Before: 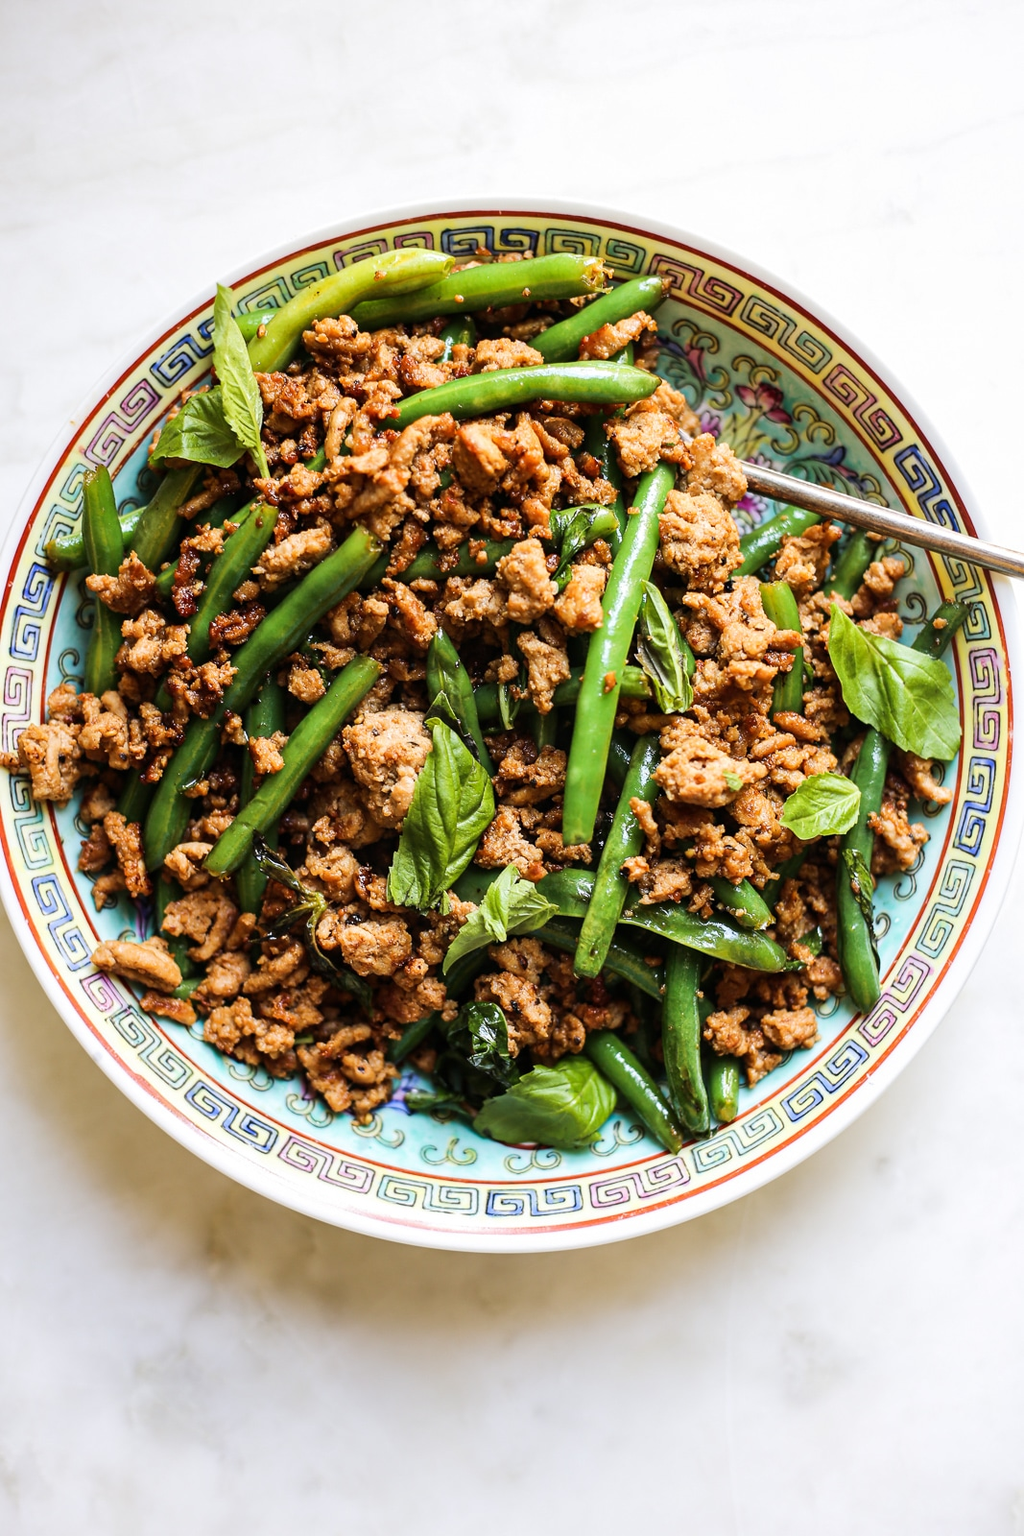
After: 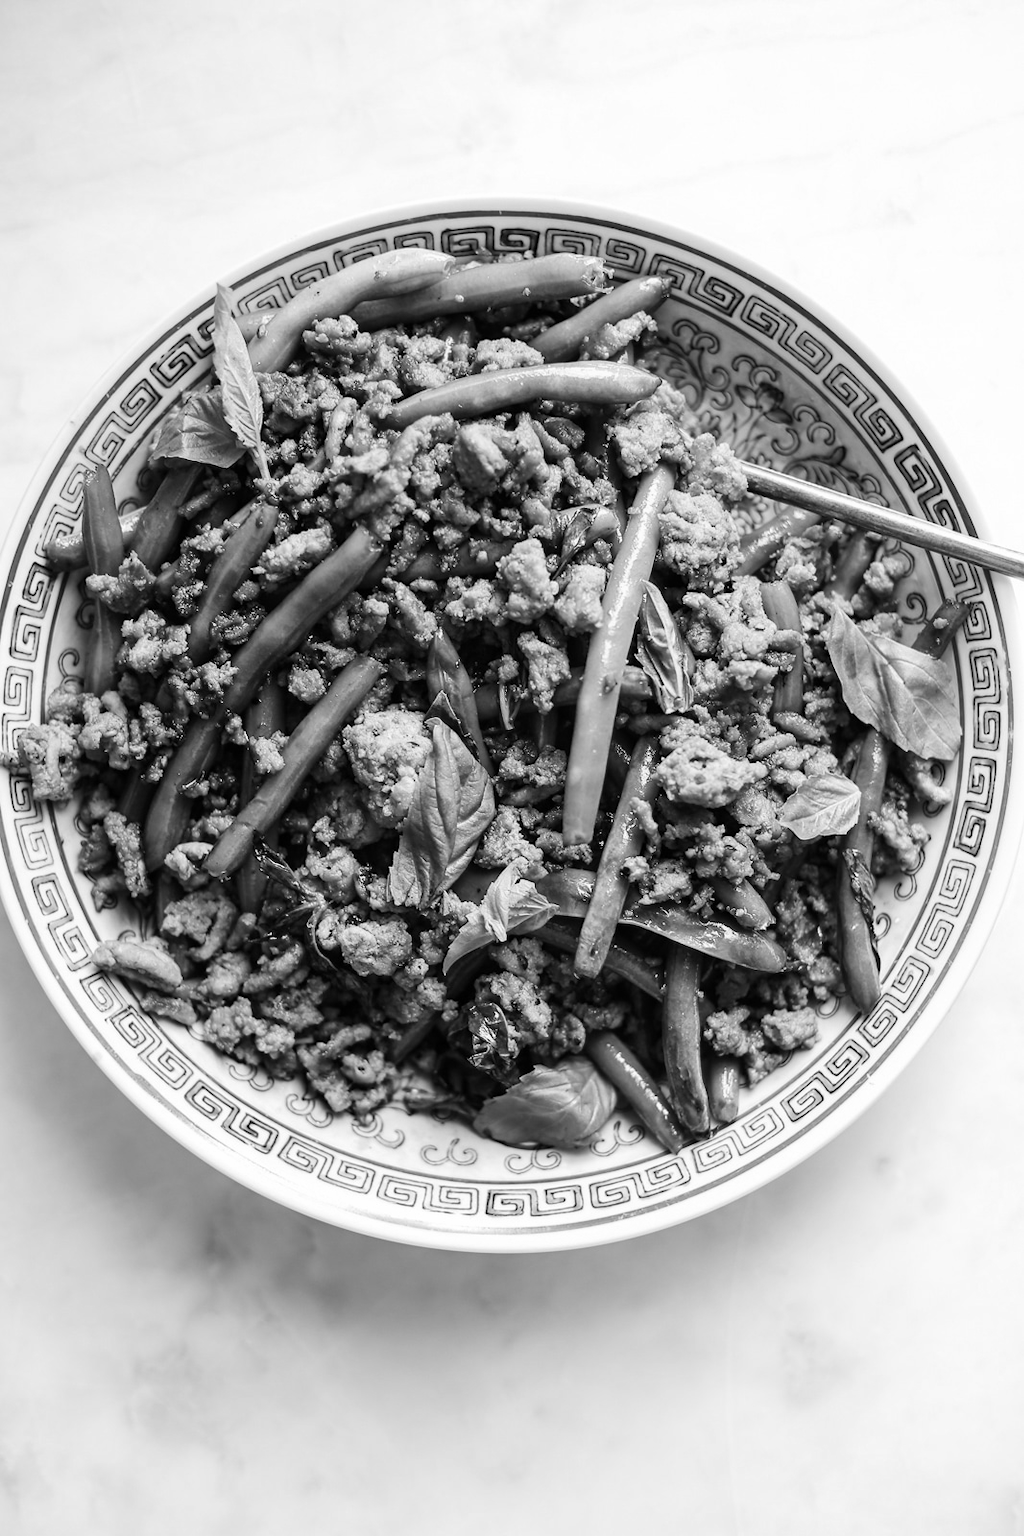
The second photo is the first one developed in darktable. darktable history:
monochrome: on, module defaults
color correction: highlights a* 9.03, highlights b* 8.71, shadows a* 40, shadows b* 40, saturation 0.8
